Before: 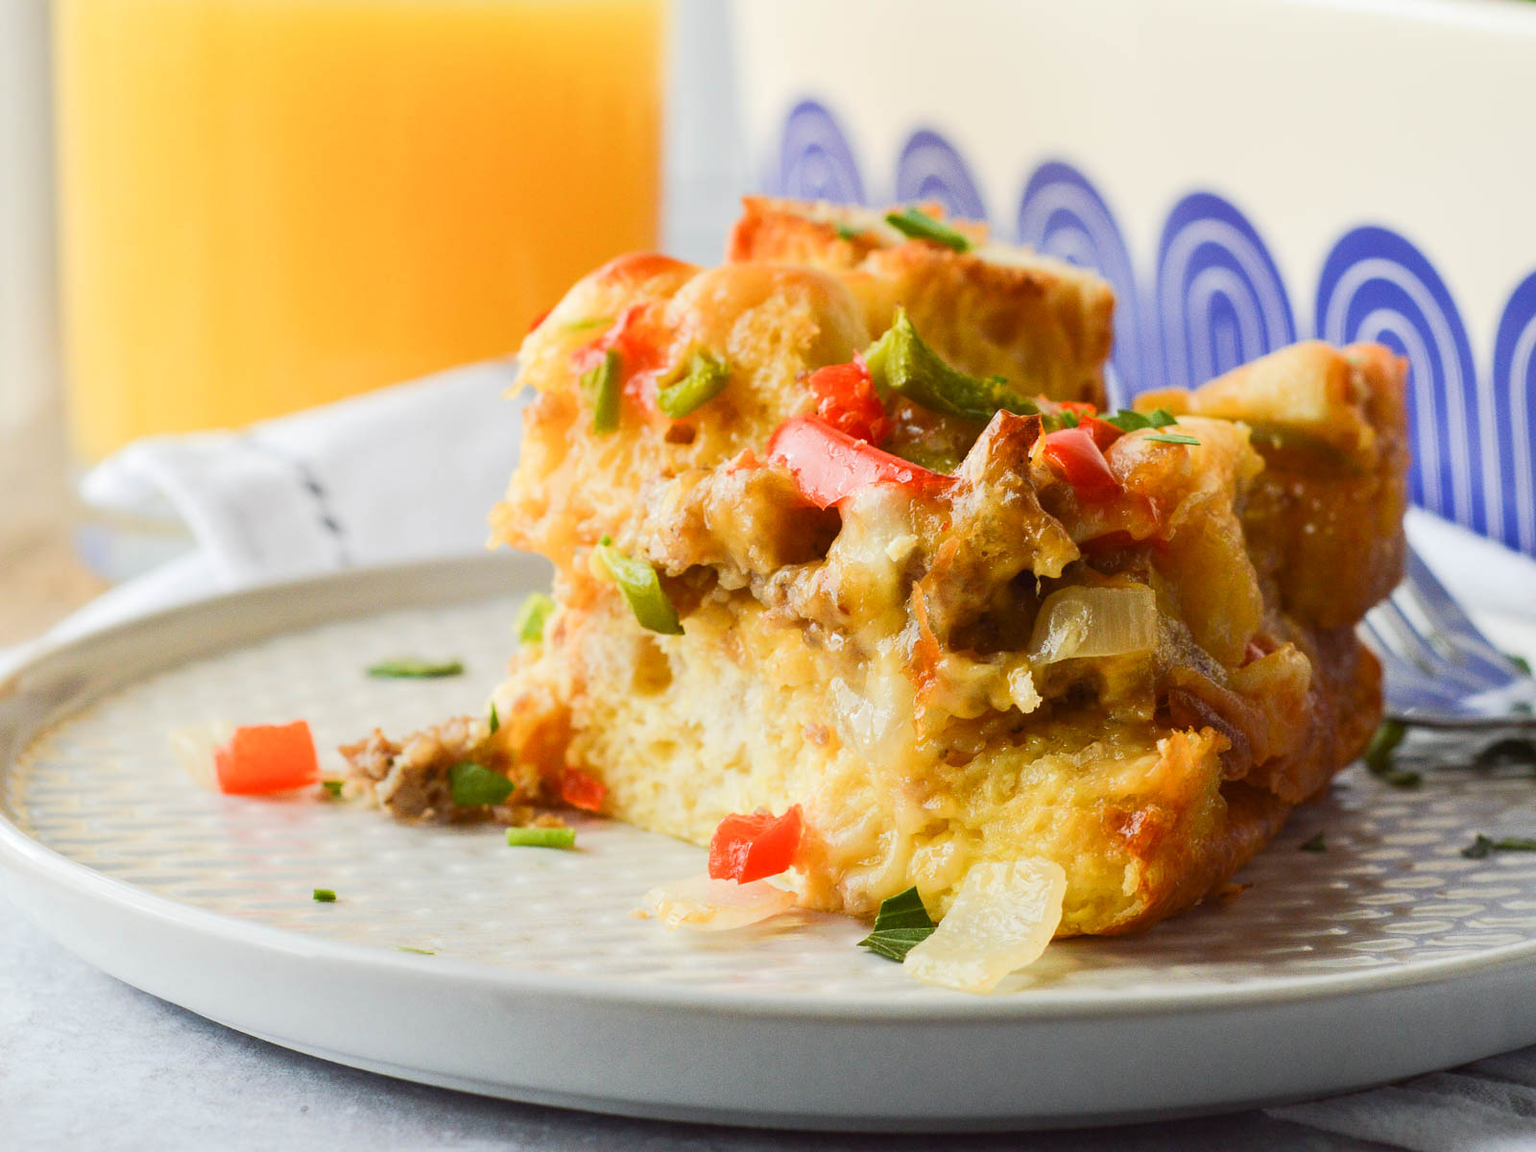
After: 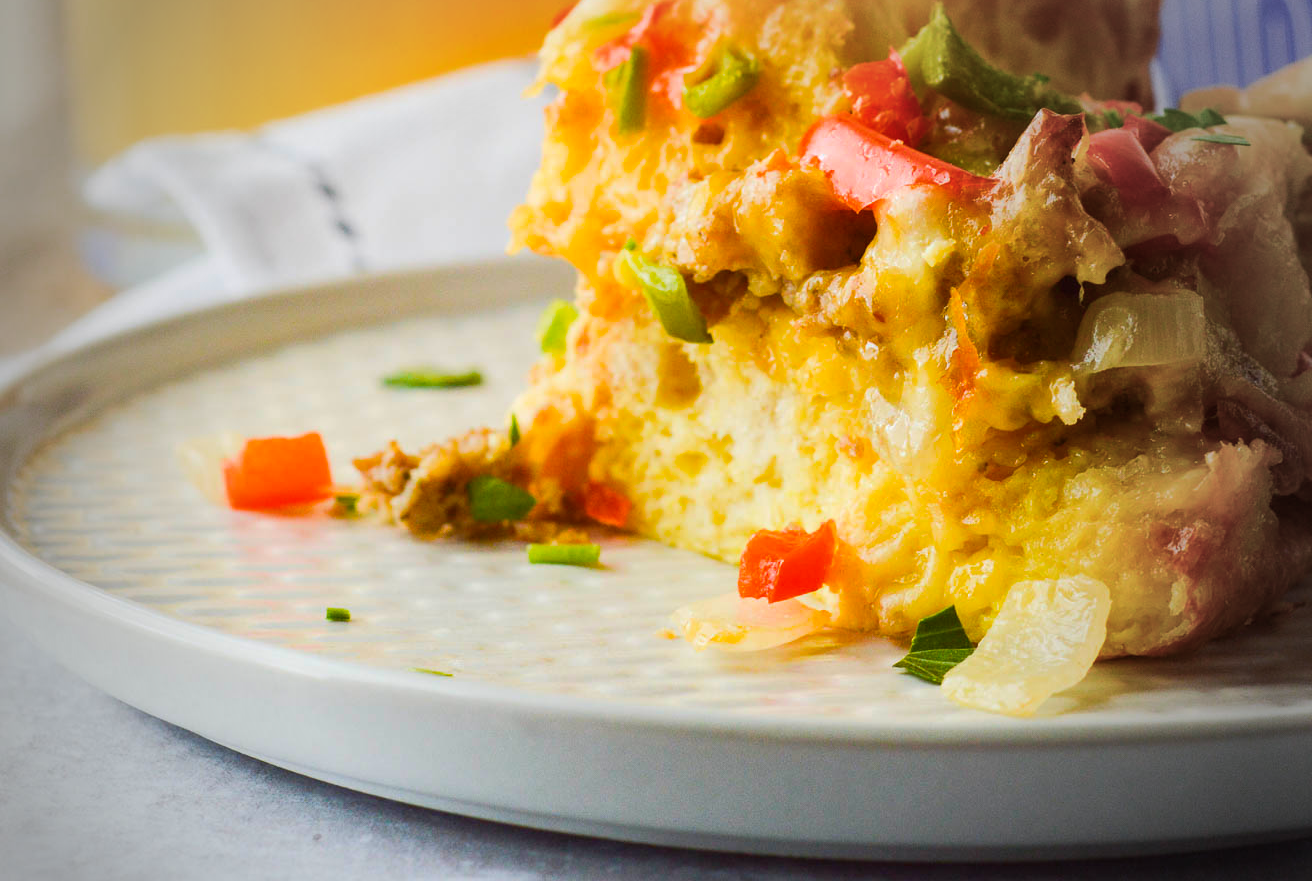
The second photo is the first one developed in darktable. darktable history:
vignetting: fall-off start 64.63%, center (-0.034, 0.148), width/height ratio 0.881
color balance rgb: perceptual saturation grading › global saturation 30%, global vibrance 30%
crop: top 26.531%, right 17.959%
